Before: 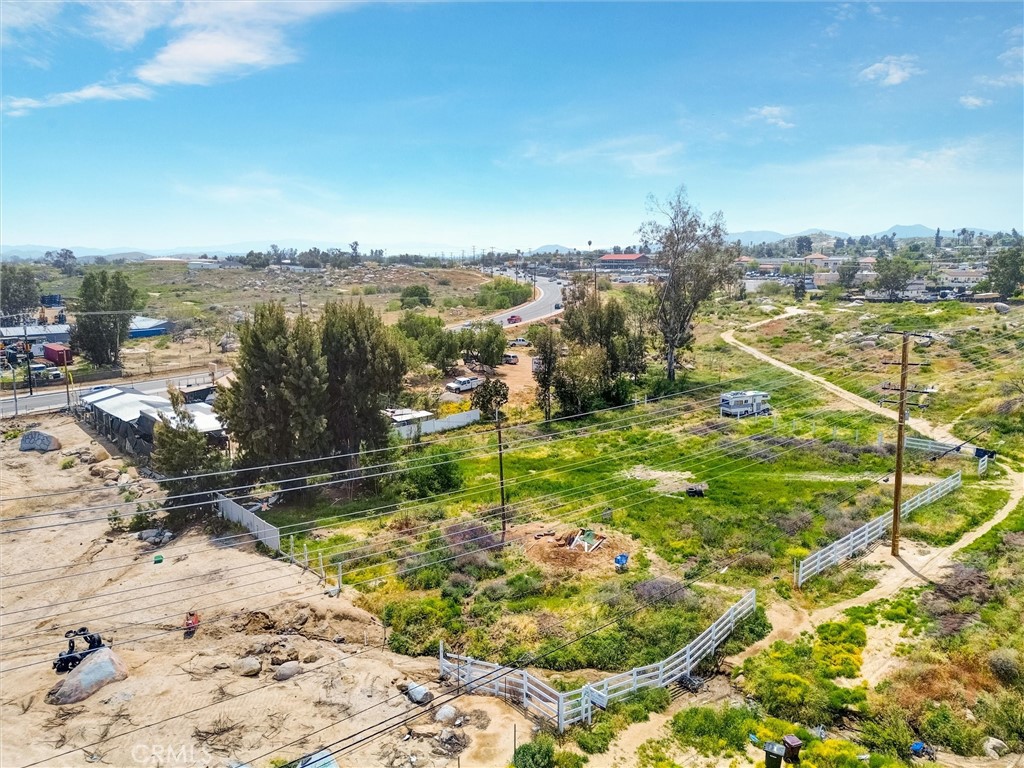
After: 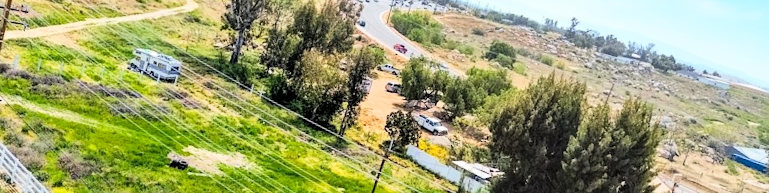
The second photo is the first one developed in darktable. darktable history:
crop and rotate: angle 16.12°, top 30.835%, bottom 35.653%
tone curve: curves: ch0 [(0, 0) (0.082, 0.02) (0.129, 0.078) (0.275, 0.301) (0.67, 0.809) (1, 1)], color space Lab, linked channels, preserve colors none
